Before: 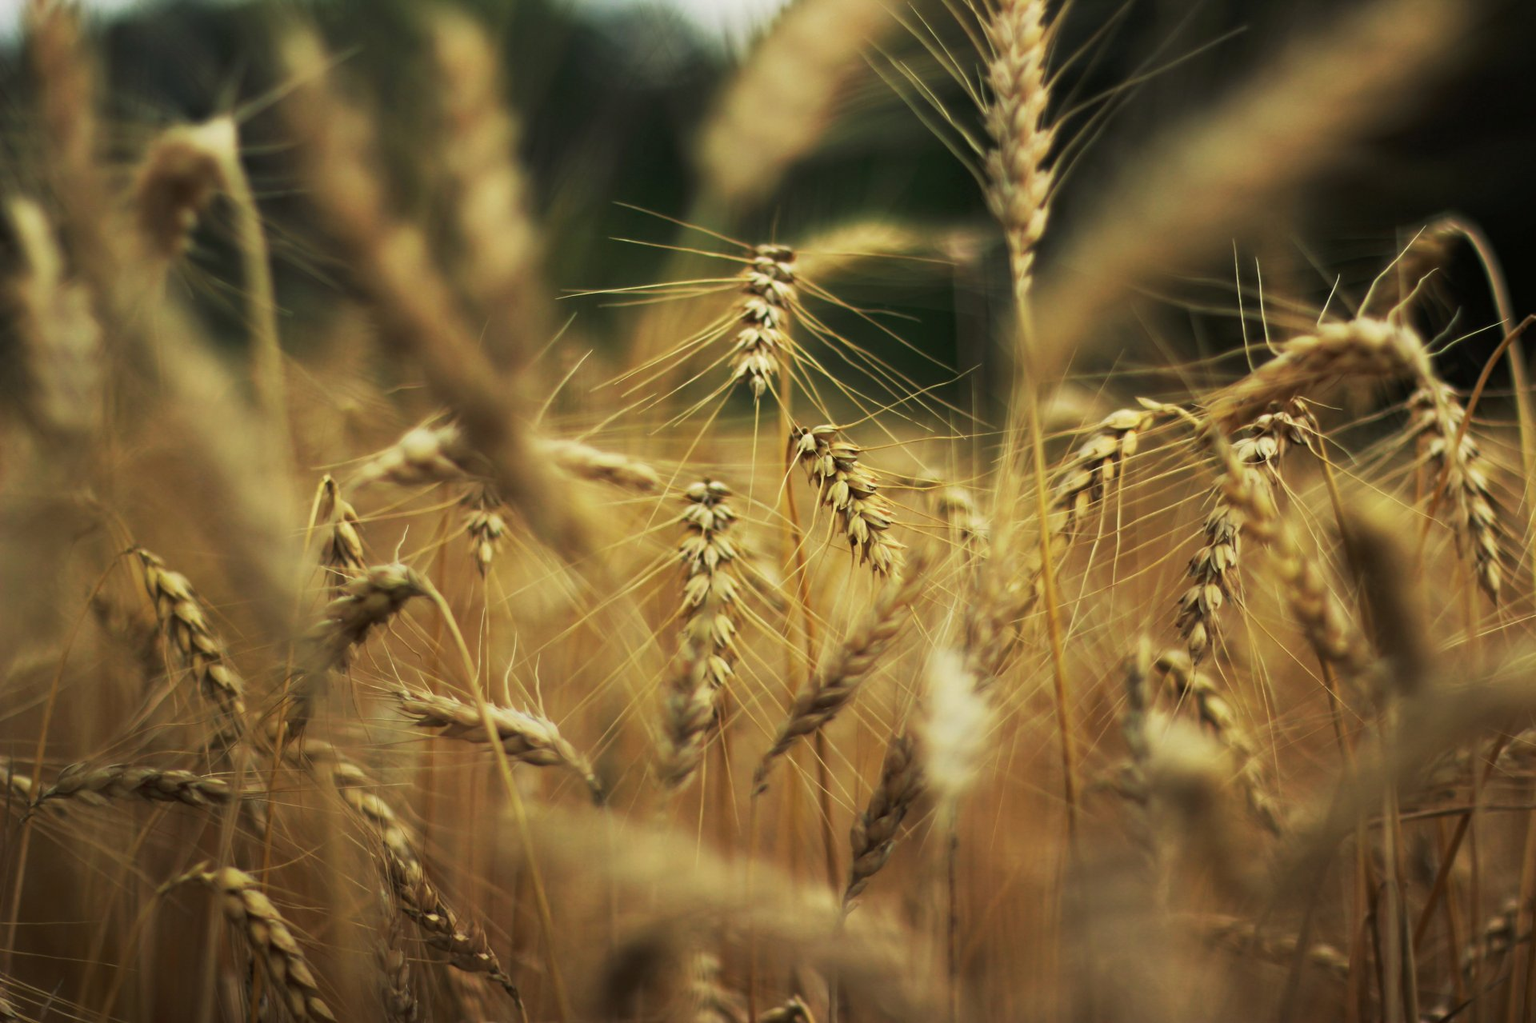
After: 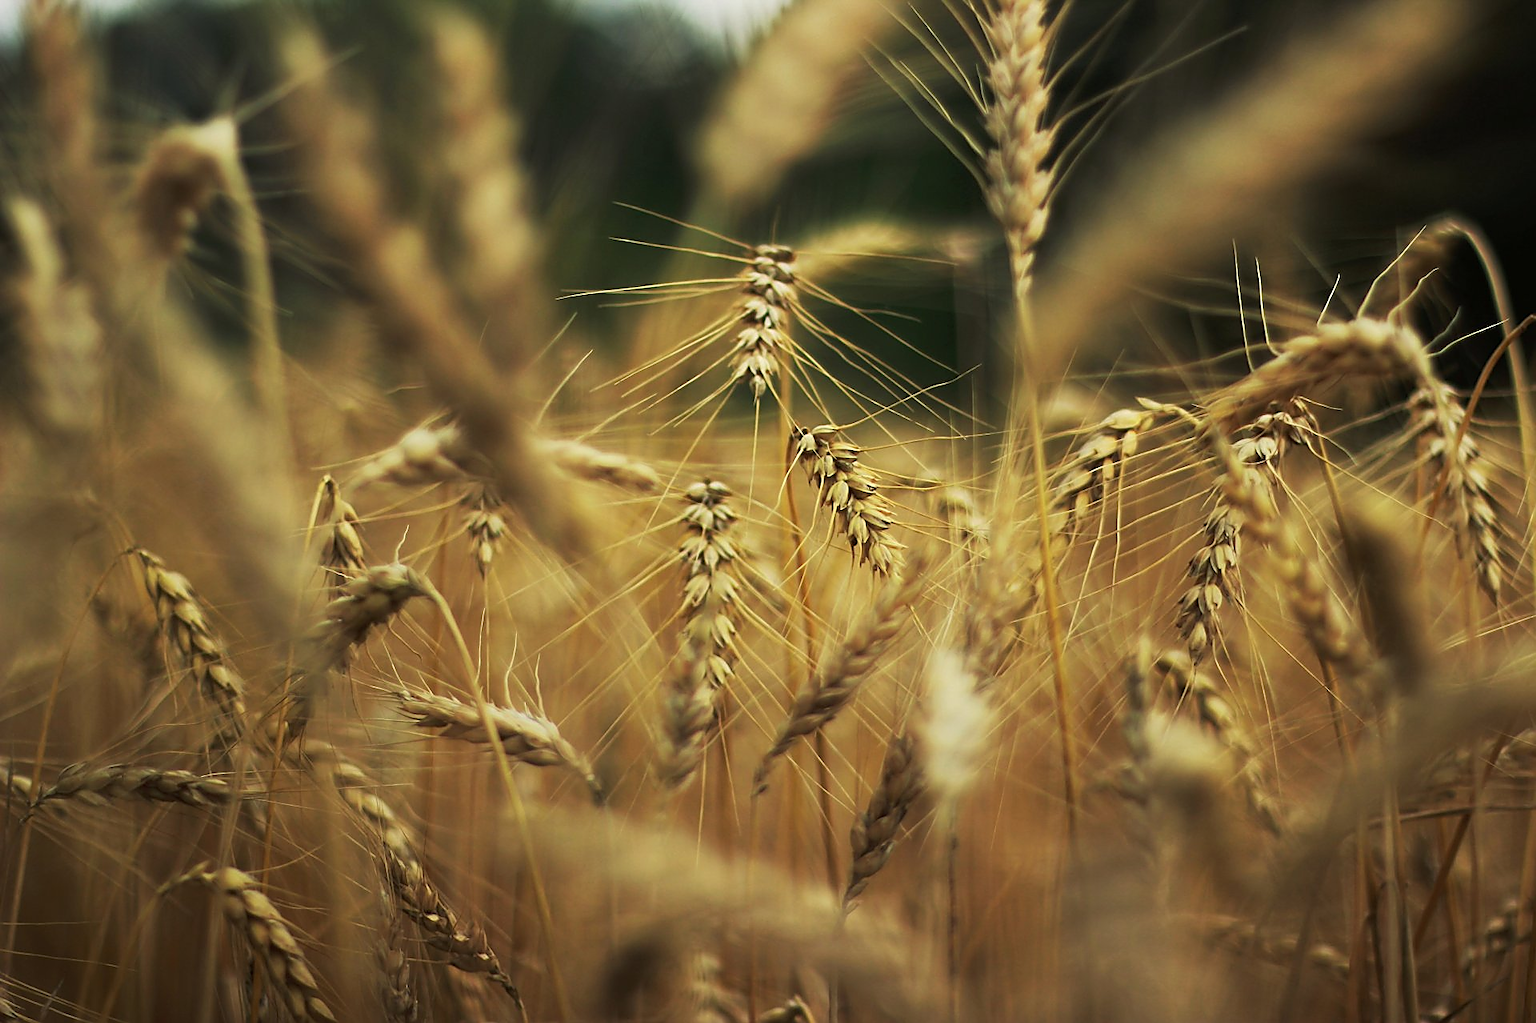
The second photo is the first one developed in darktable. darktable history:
sharpen: radius 1.4, amount 1.25, threshold 0.7
tone equalizer: on, module defaults
